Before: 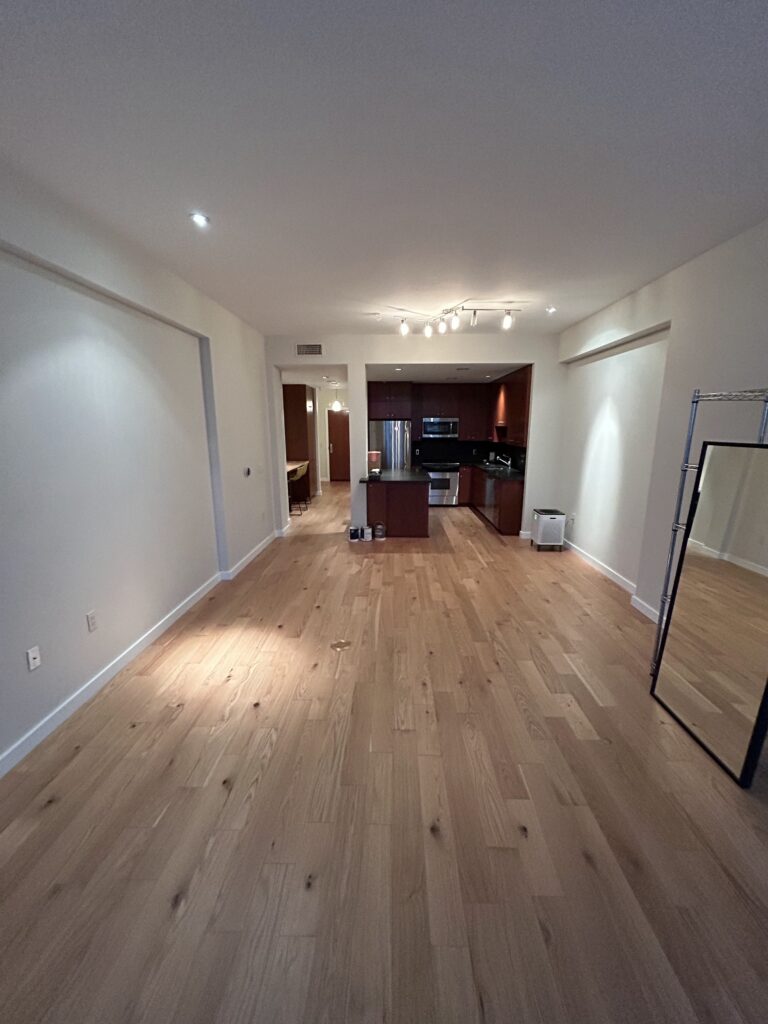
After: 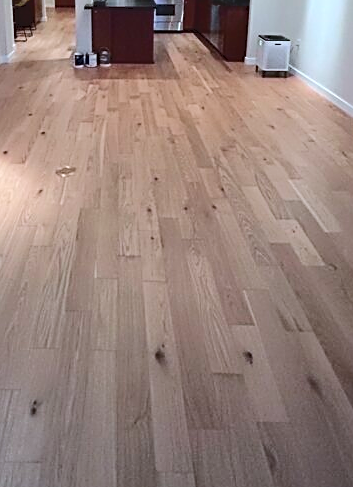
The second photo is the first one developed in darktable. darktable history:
crop: left 35.908%, top 46.328%, right 18.105%, bottom 6.077%
color calibration: x 0.37, y 0.377, temperature 4294.98 K
tone curve: curves: ch0 [(0, 0) (0.003, 0.076) (0.011, 0.081) (0.025, 0.084) (0.044, 0.092) (0.069, 0.1) (0.1, 0.117) (0.136, 0.144) (0.177, 0.186) (0.224, 0.237) (0.277, 0.306) (0.335, 0.39) (0.399, 0.494) (0.468, 0.574) (0.543, 0.666) (0.623, 0.722) (0.709, 0.79) (0.801, 0.855) (0.898, 0.926) (1, 1)], color space Lab, independent channels, preserve colors none
tone equalizer: on, module defaults
sharpen: on, module defaults
color correction: highlights a* -0.094, highlights b* 0.091
exposure: compensate highlight preservation false
